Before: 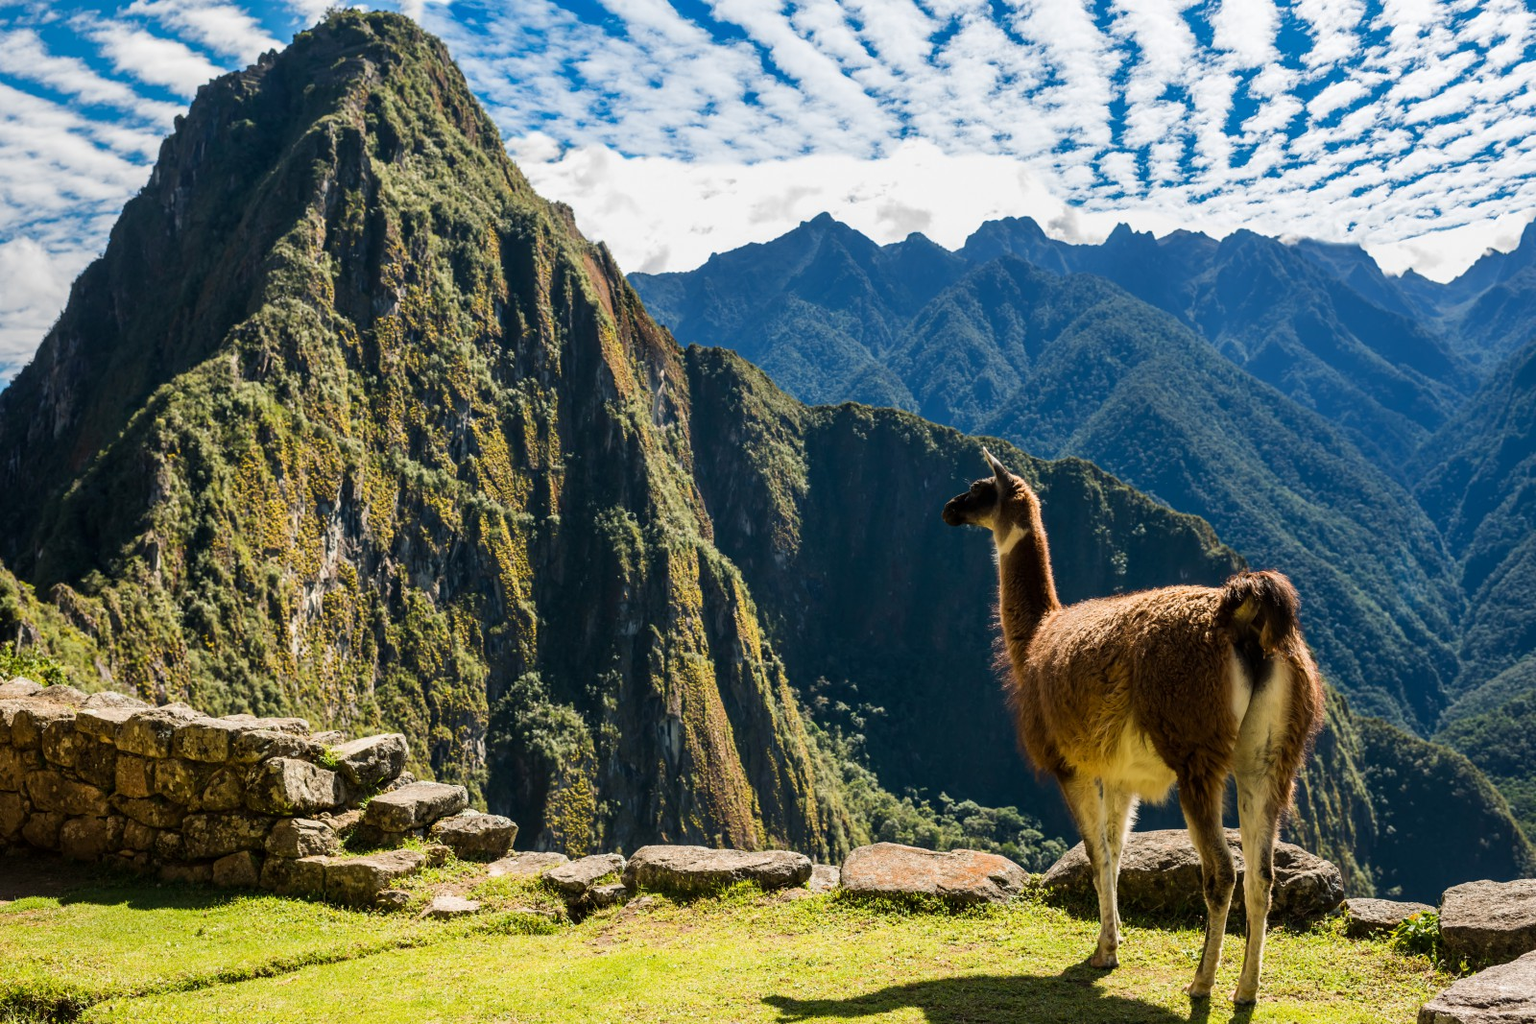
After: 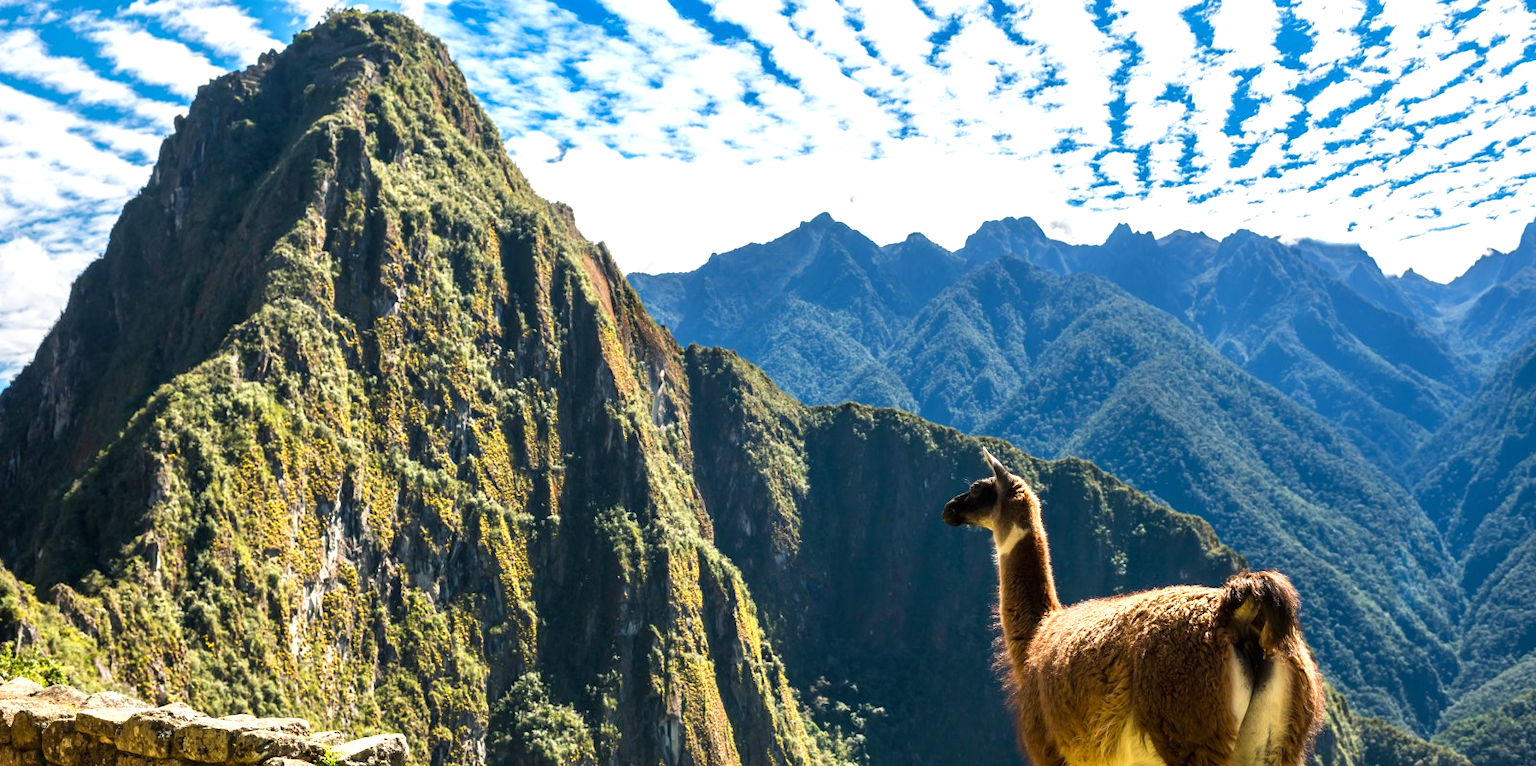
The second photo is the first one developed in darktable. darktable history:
crop: bottom 24.967%
exposure: exposure 0.74 EV, compensate highlight preservation false
